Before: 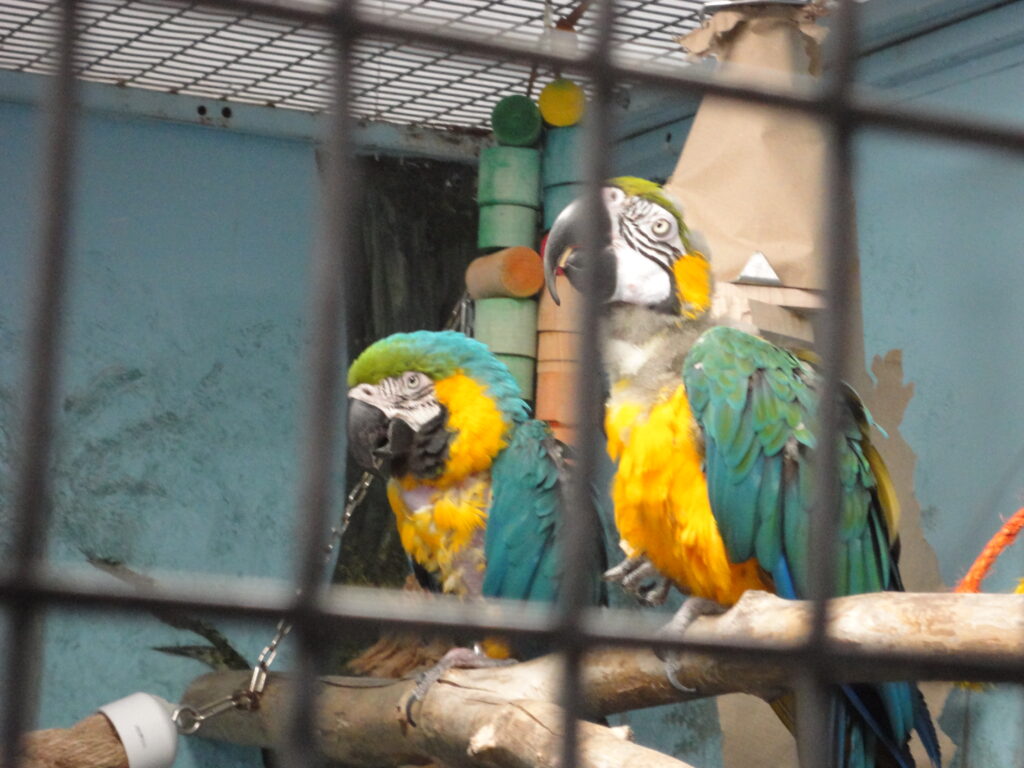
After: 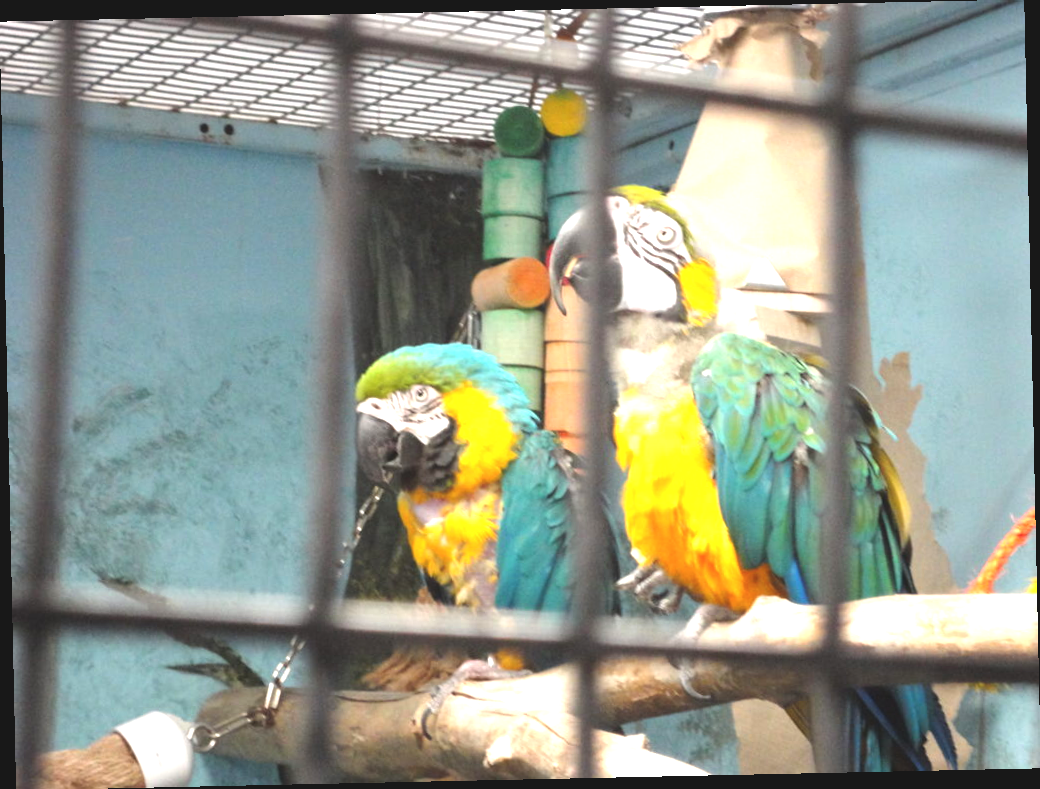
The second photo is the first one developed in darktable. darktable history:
rotate and perspective: rotation -1.24°, automatic cropping off
exposure: black level correction -0.005, exposure 1.002 EV, compensate highlight preservation false
